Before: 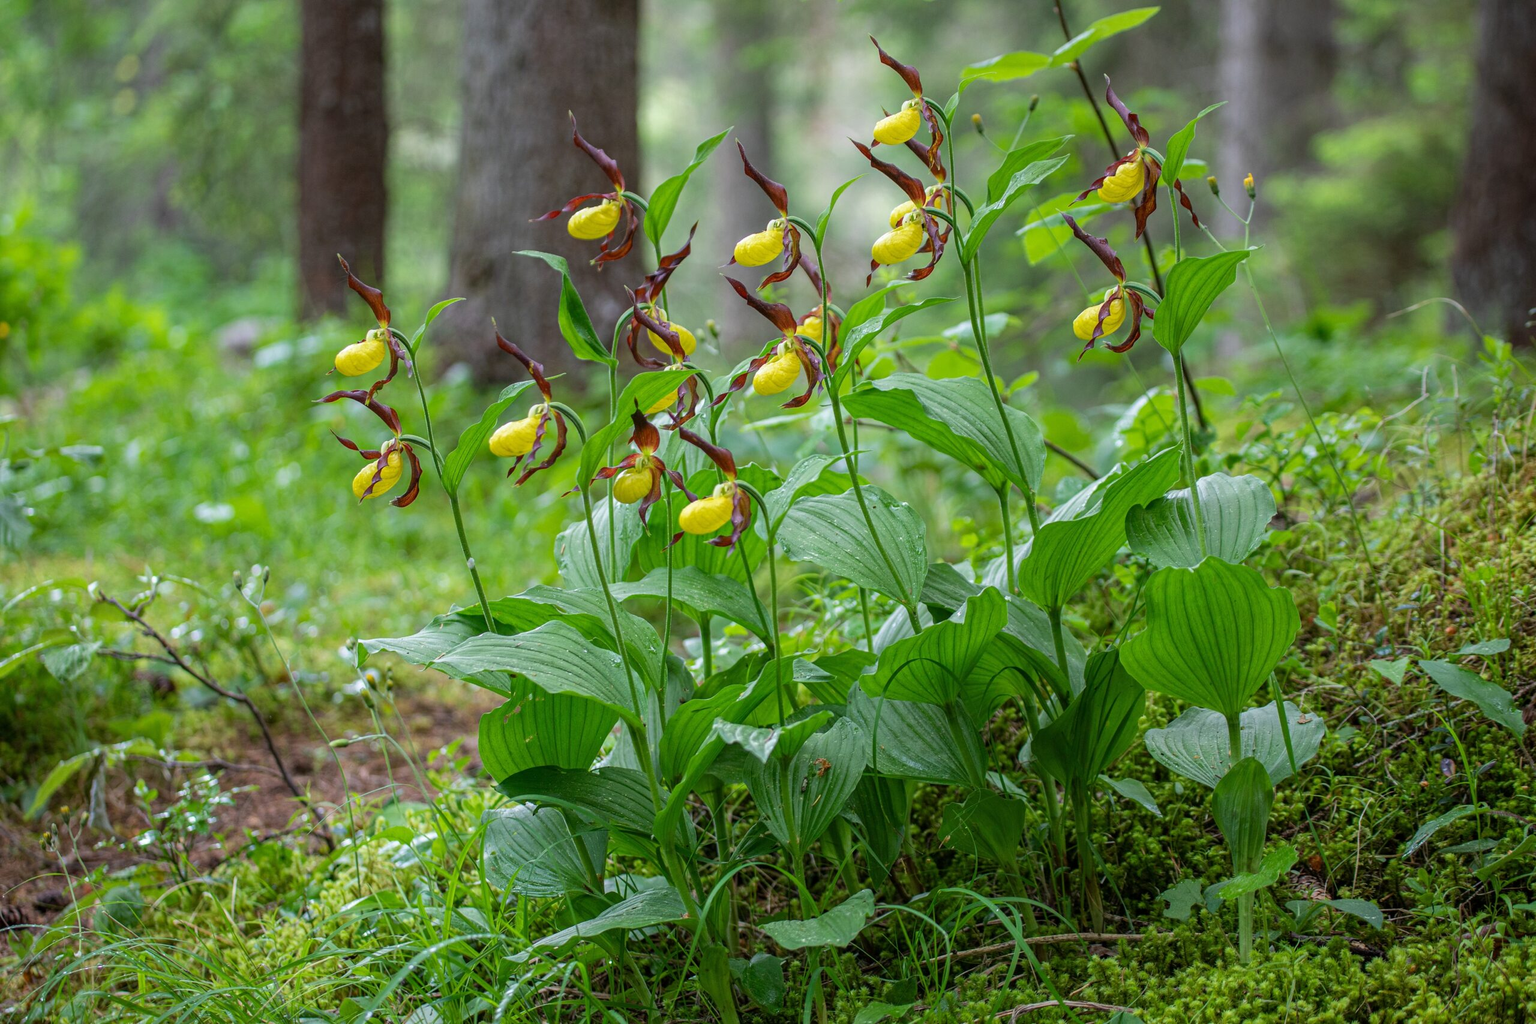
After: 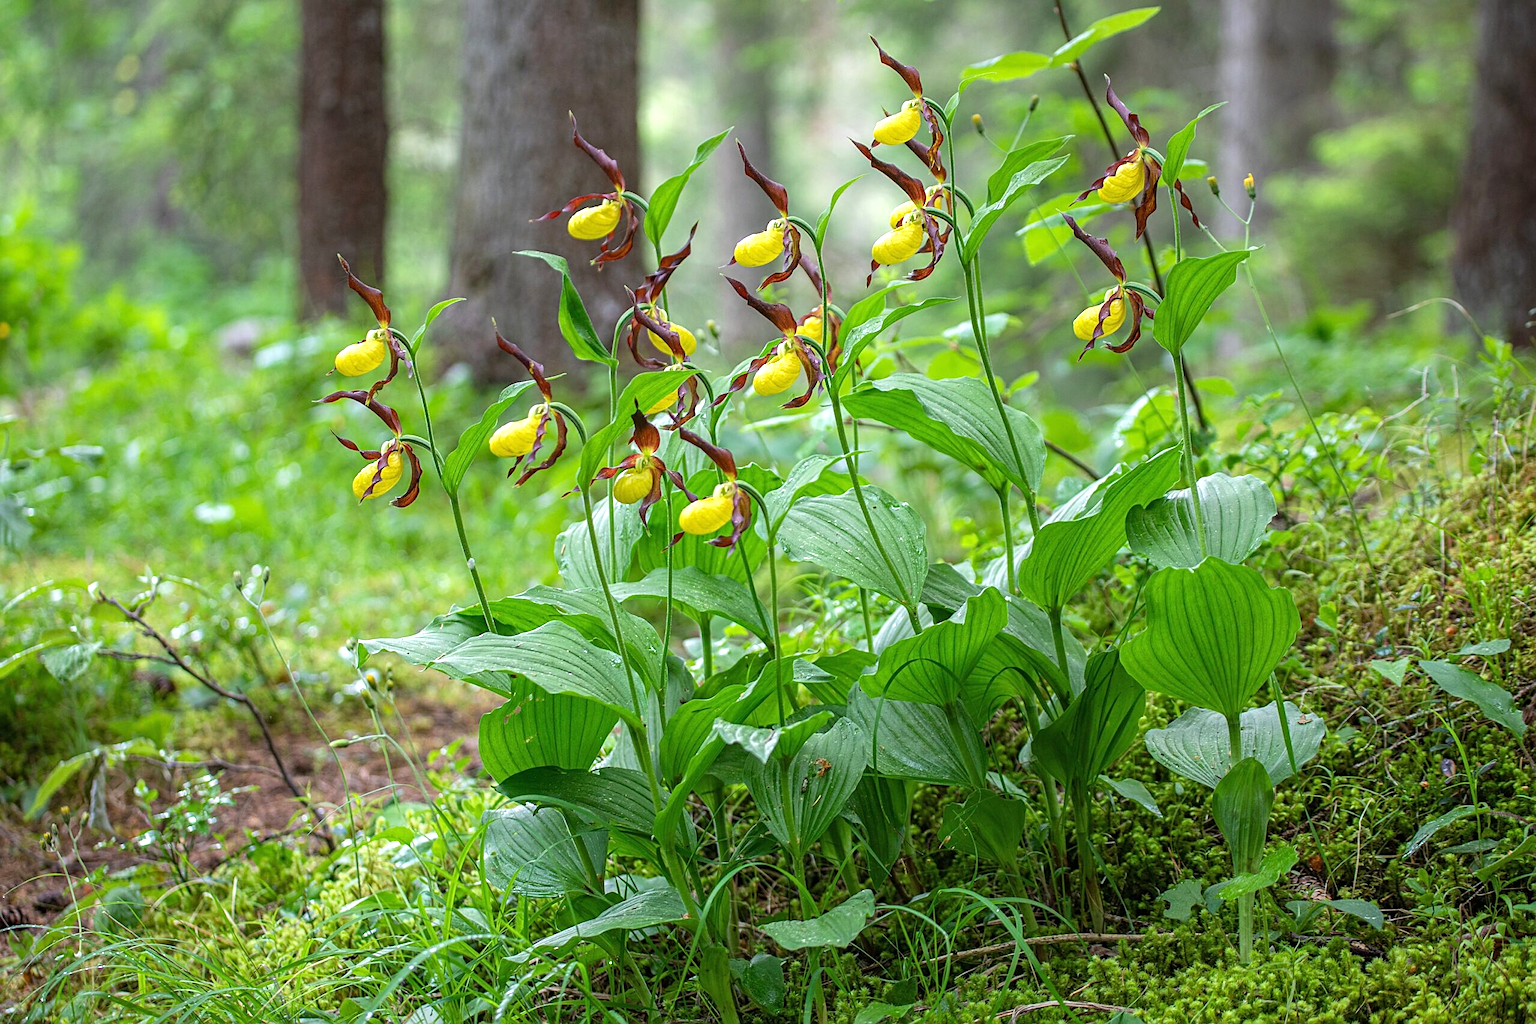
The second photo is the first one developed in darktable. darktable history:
exposure: black level correction 0, exposure 0.499 EV, compensate exposure bias true, compensate highlight preservation false
sharpen: on, module defaults
tone equalizer: on, module defaults
